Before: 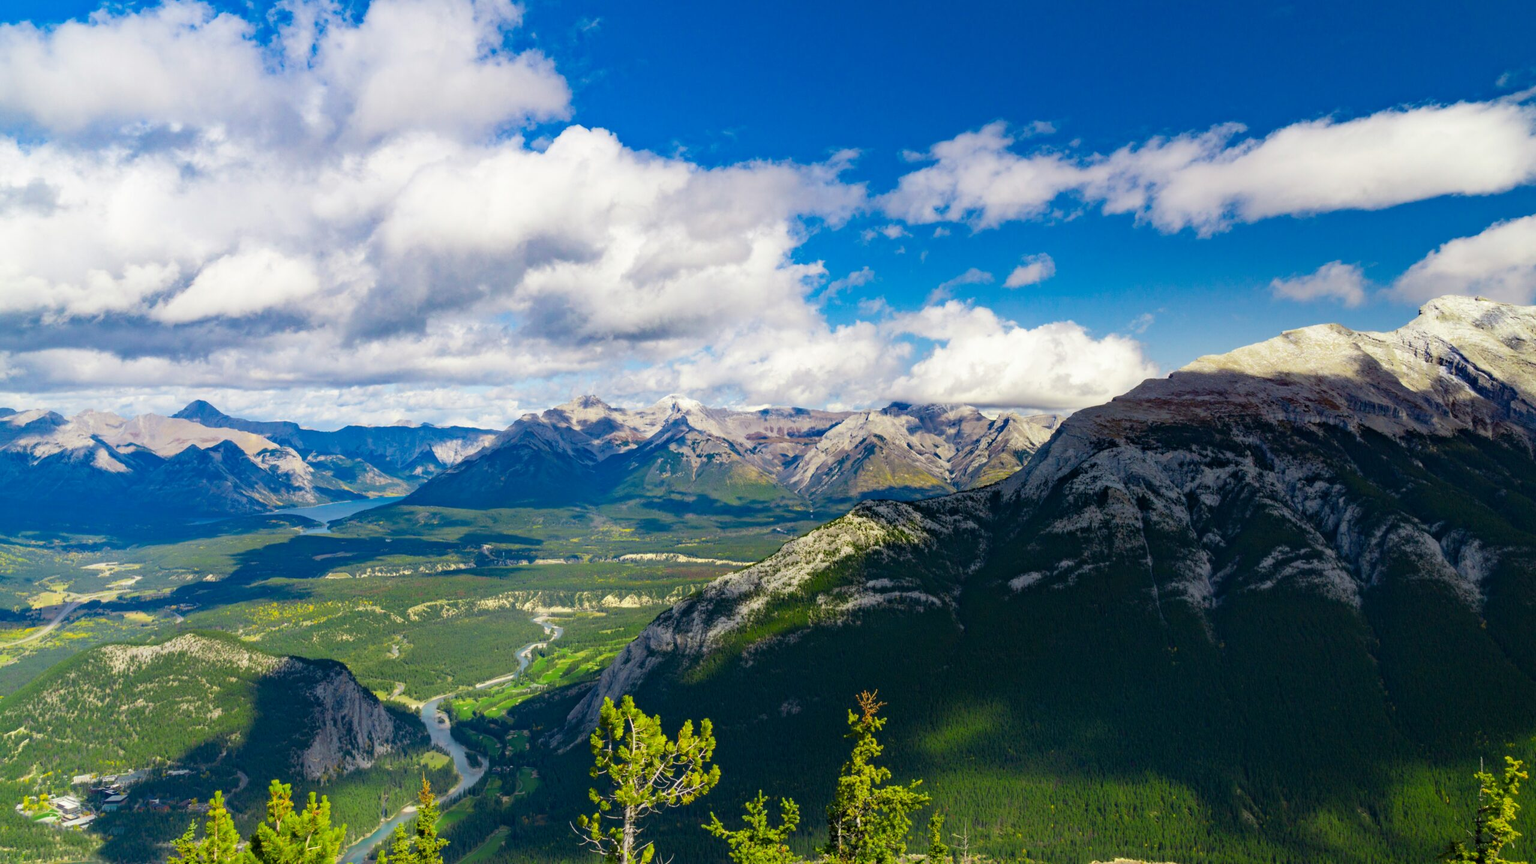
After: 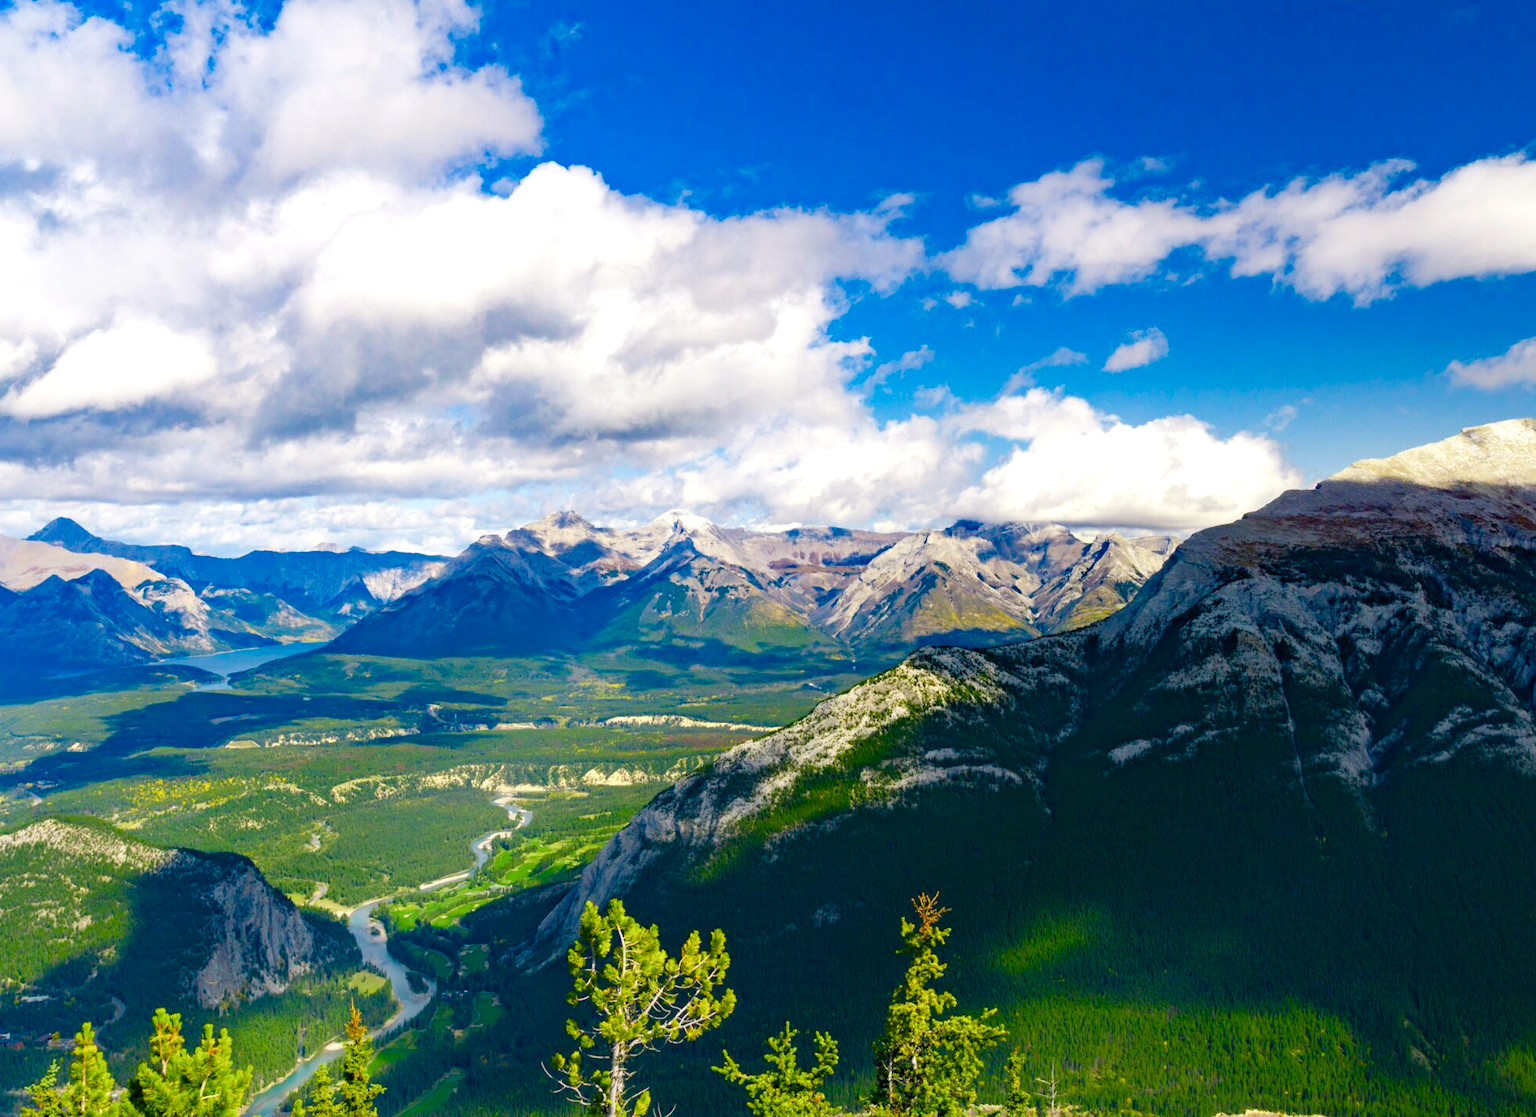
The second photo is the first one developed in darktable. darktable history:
base curve: preserve colors none
crop: left 9.877%, right 12.761%
color balance rgb: shadows lift › luminance -7.984%, shadows lift › chroma 2.258%, shadows lift › hue 201.91°, highlights gain › chroma 0.174%, highlights gain › hue 332.26°, linear chroma grading › shadows -2.383%, linear chroma grading › highlights -14.763%, linear chroma grading › global chroma -9.577%, linear chroma grading › mid-tones -10.295%, perceptual saturation grading › global saturation 40.982%, perceptual saturation grading › highlights -25.894%, perceptual saturation grading › mid-tones 34.706%, perceptual saturation grading › shadows 36.037%, global vibrance 20%
exposure: exposure 0.299 EV, compensate exposure bias true, compensate highlight preservation false
